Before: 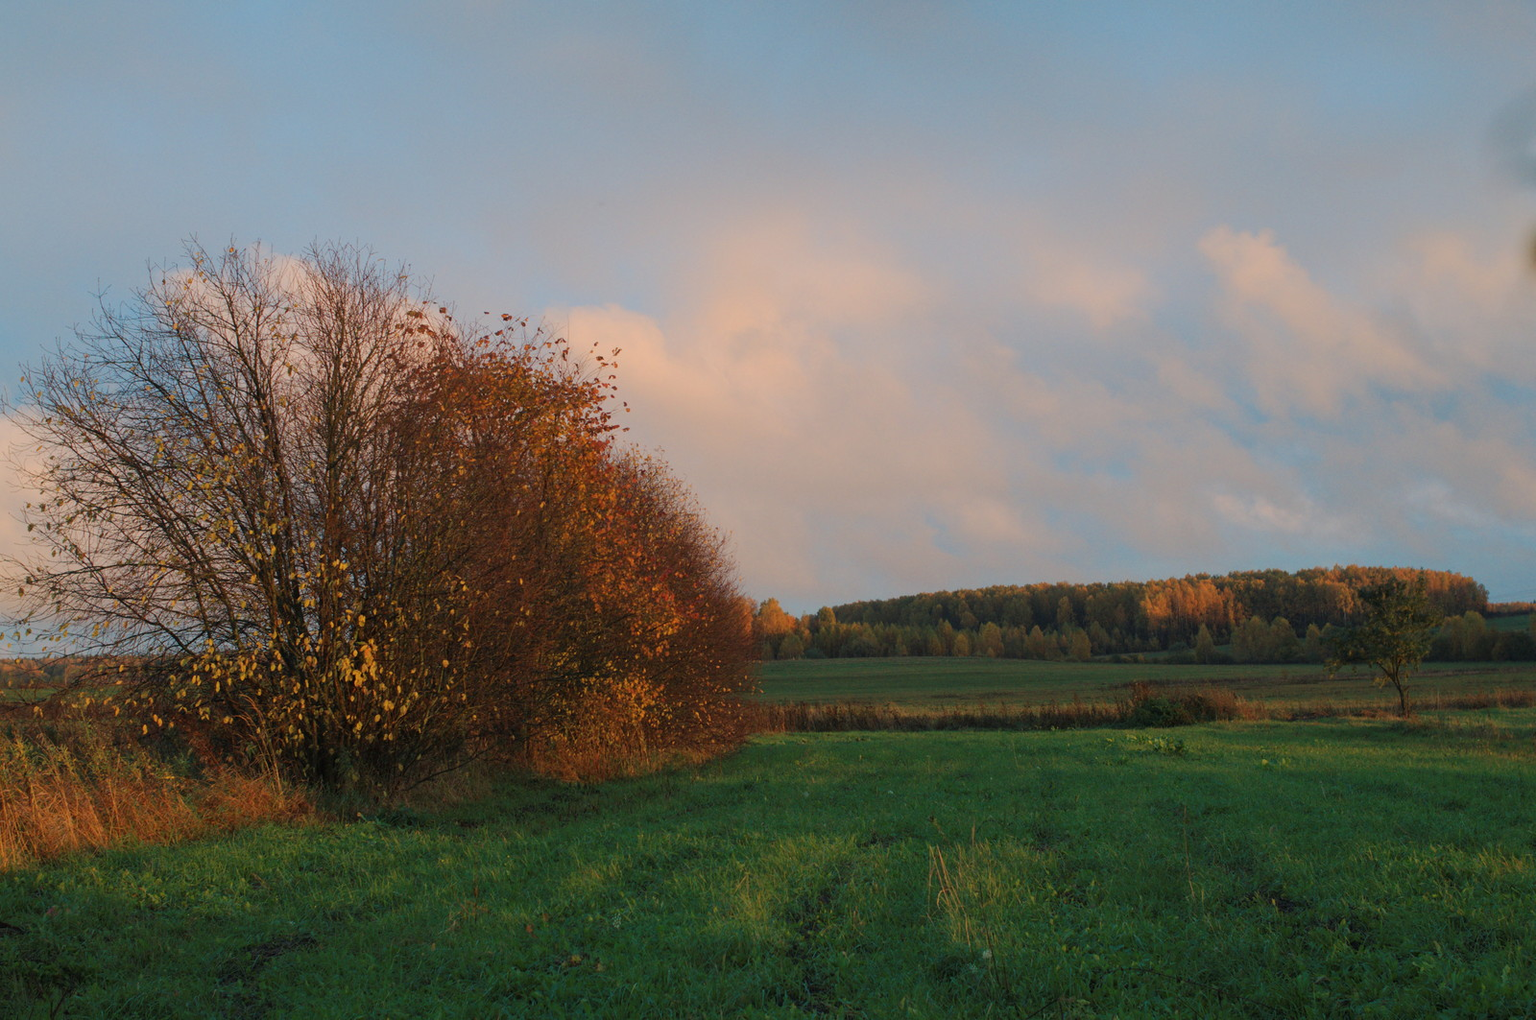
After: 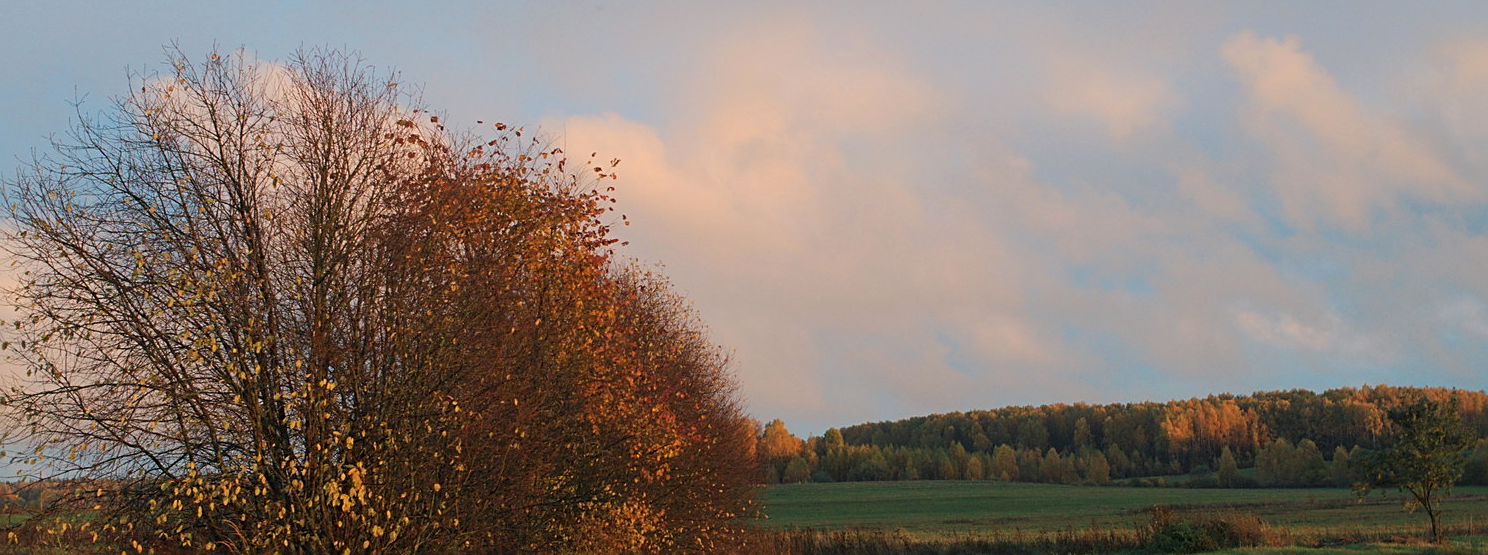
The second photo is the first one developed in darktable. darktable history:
crop: left 1.744%, top 19.225%, right 5.069%, bottom 28.357%
exposure: exposure 0.161 EV, compensate highlight preservation false
sharpen: on, module defaults
